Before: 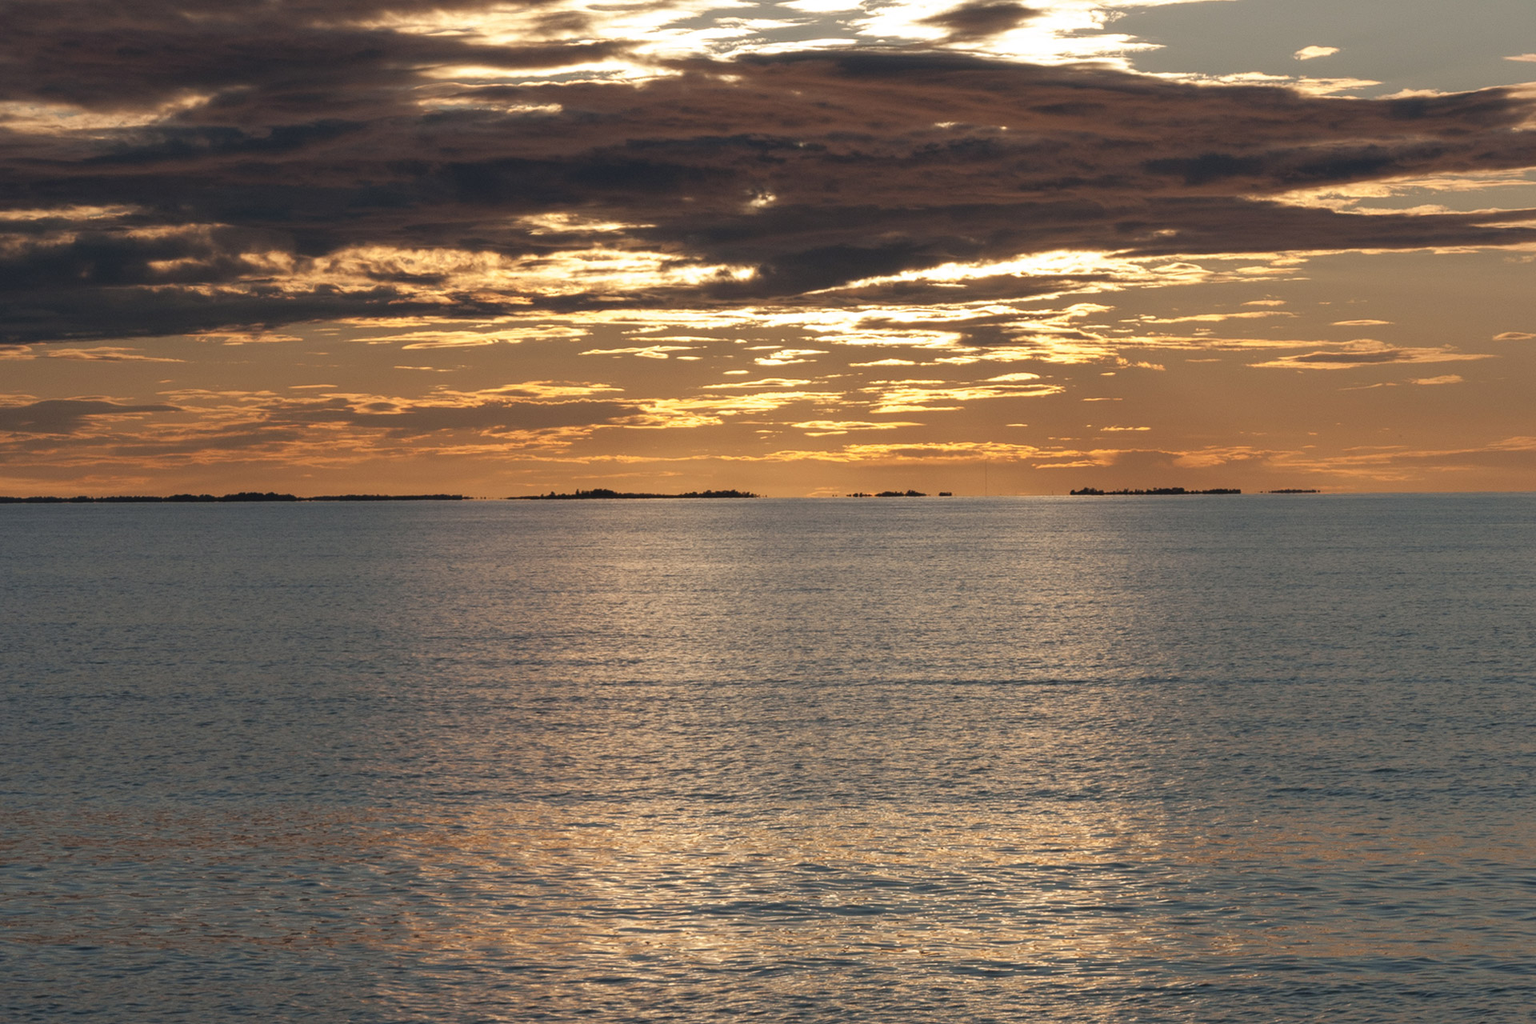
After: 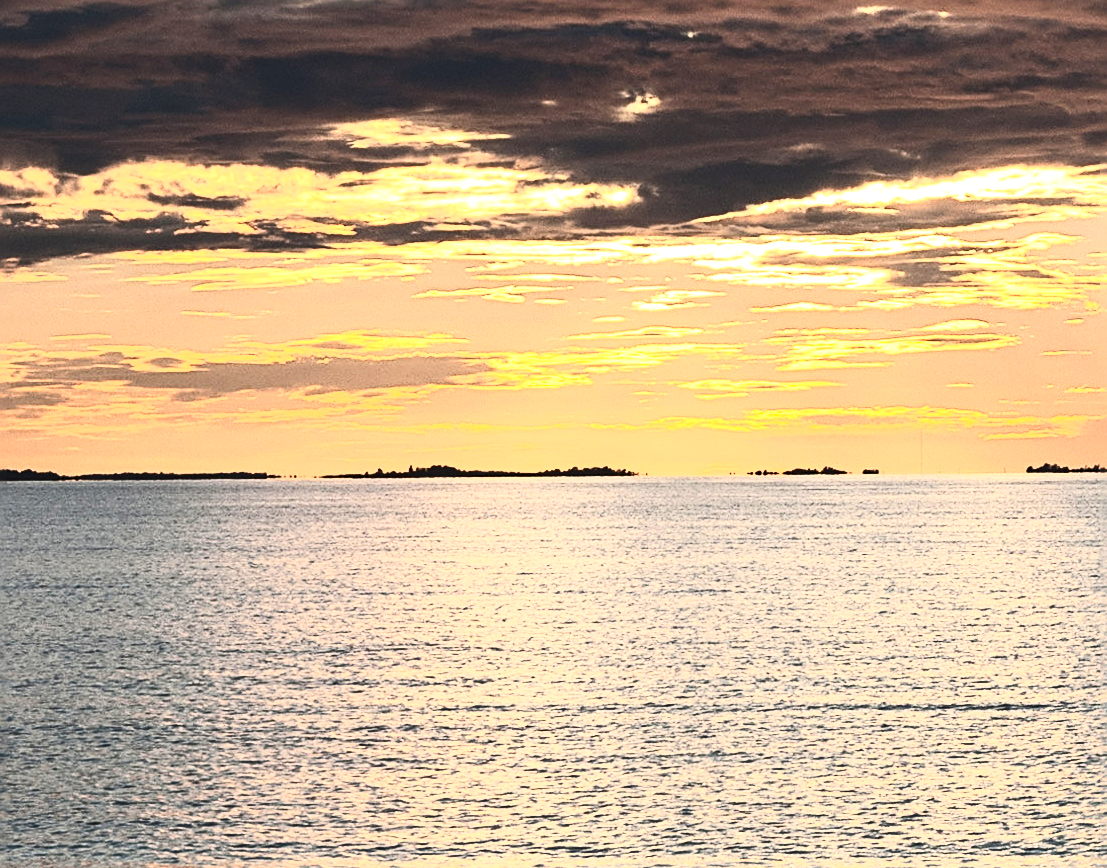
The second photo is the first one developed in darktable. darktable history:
sharpen: radius 2.542, amount 0.634
exposure: exposure 0.825 EV, compensate exposure bias true, compensate highlight preservation false
contrast brightness saturation: contrast 0.618, brightness 0.326, saturation 0.148
crop: left 16.224%, top 11.452%, right 26.117%, bottom 20.68%
levels: levels [0, 0.51, 1]
